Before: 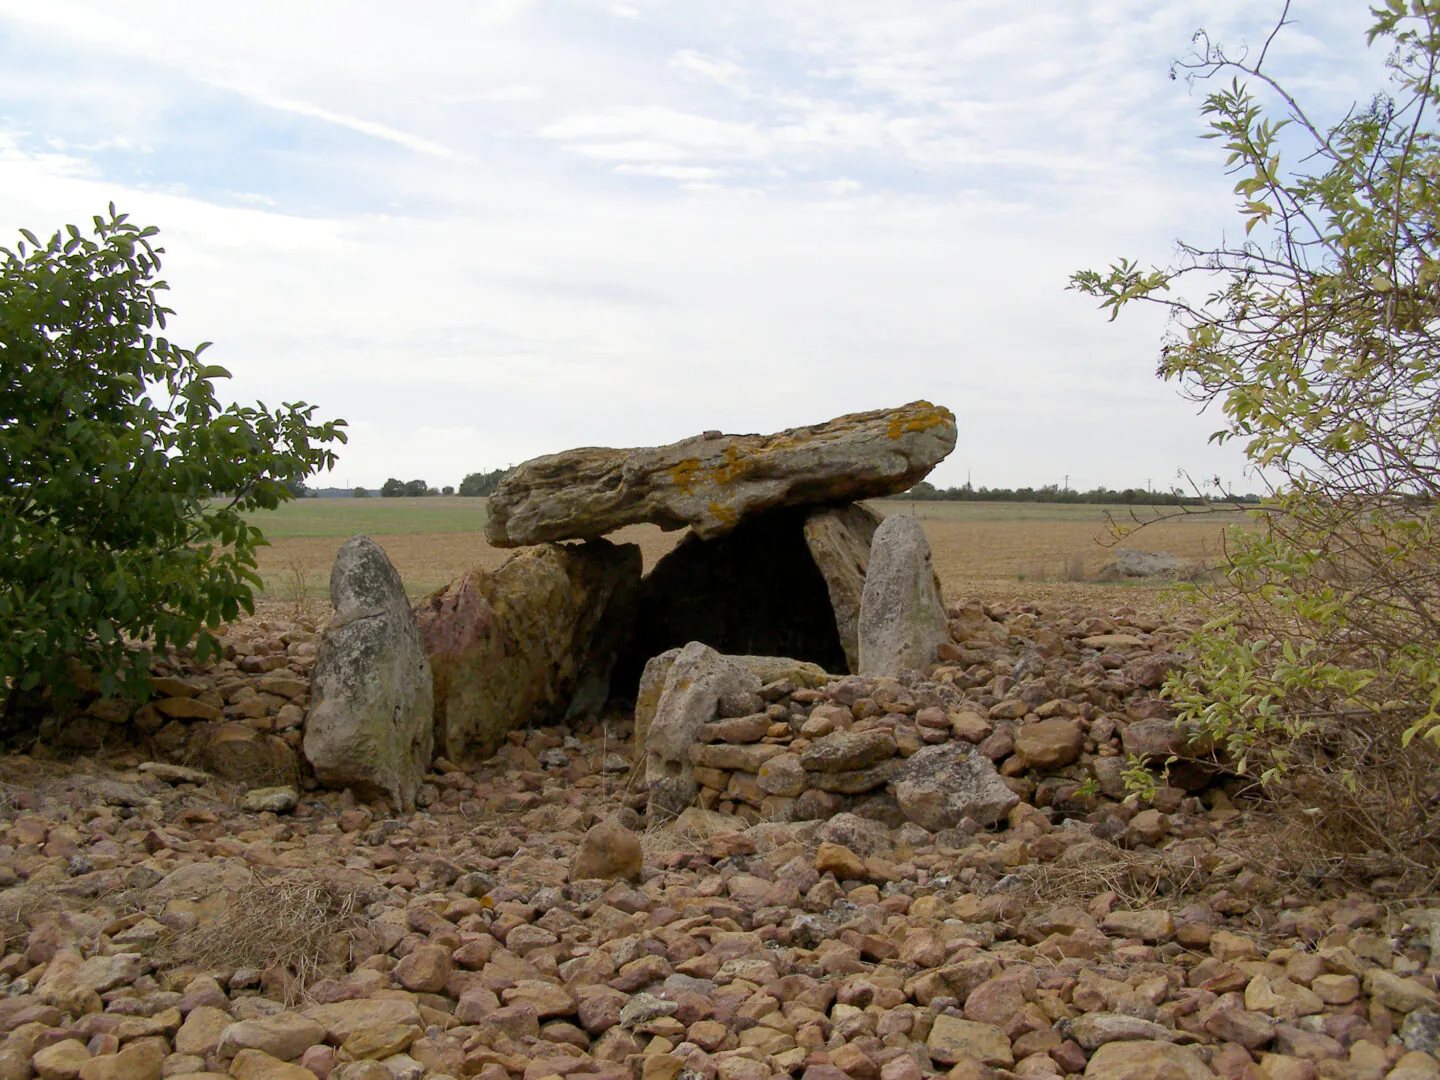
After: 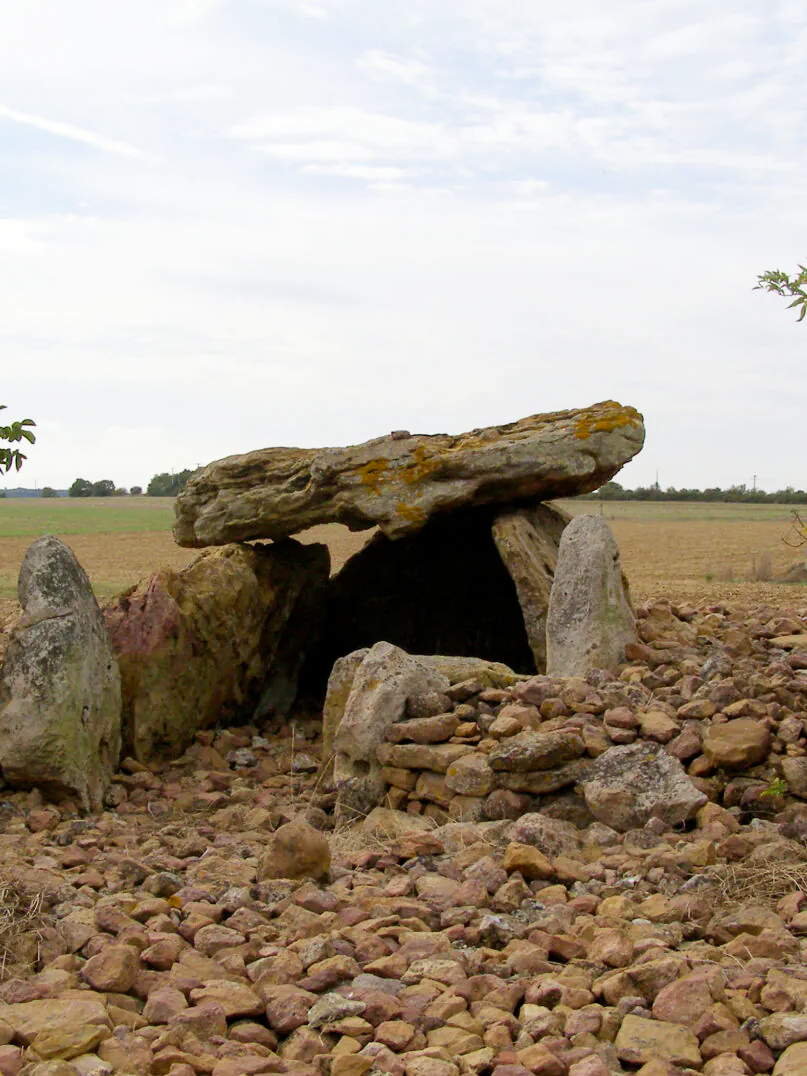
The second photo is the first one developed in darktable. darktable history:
velvia: on, module defaults
crop: left 21.674%, right 22.086%
tone curve: curves: ch0 [(0, 0) (0.004, 0.002) (0.02, 0.013) (0.218, 0.218) (0.664, 0.718) (0.832, 0.873) (1, 1)], preserve colors none
